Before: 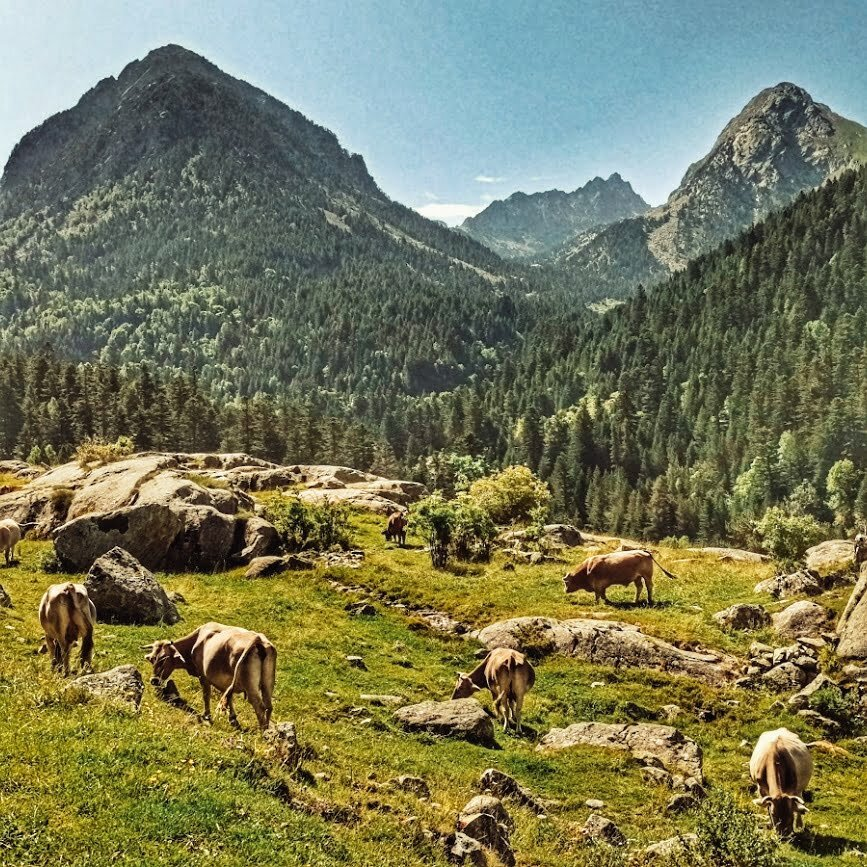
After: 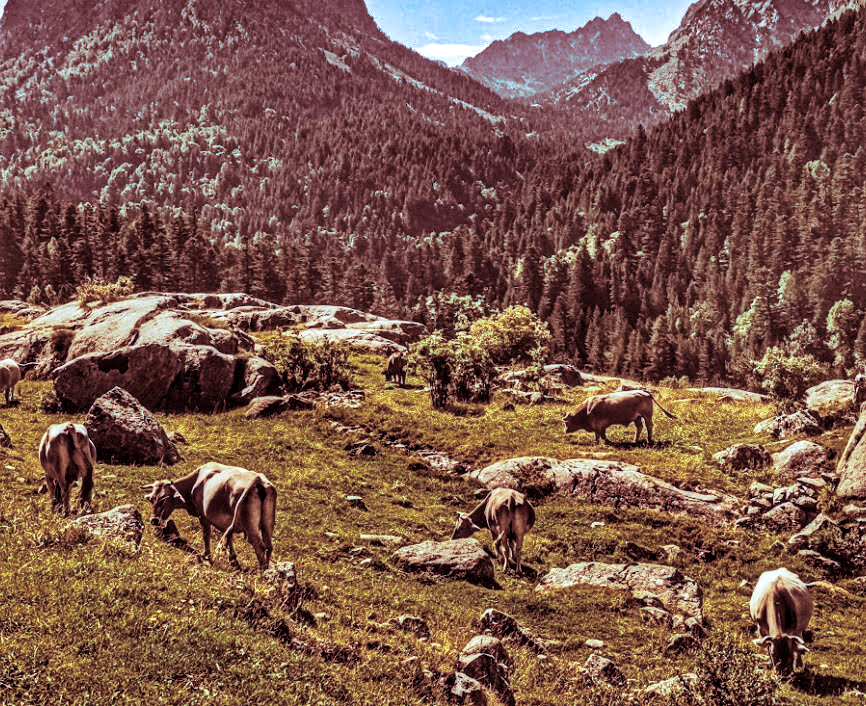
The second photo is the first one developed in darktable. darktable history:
white balance: red 0.926, green 1.003, blue 1.133
local contrast: detail 130%
crop and rotate: top 18.507%
split-toning: highlights › saturation 0, balance -61.83
contrast brightness saturation: saturation 0.13
